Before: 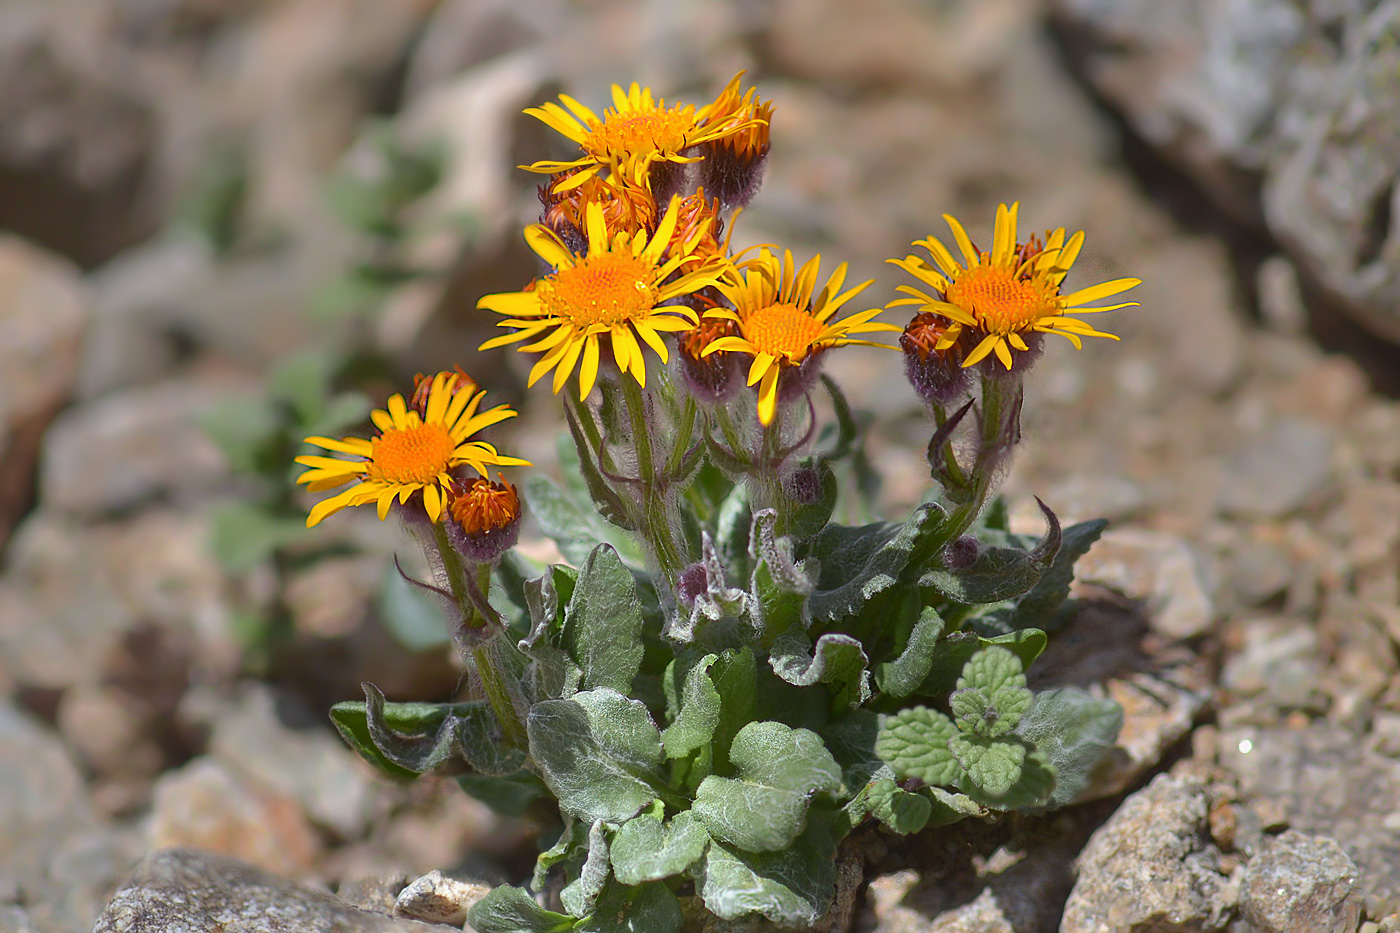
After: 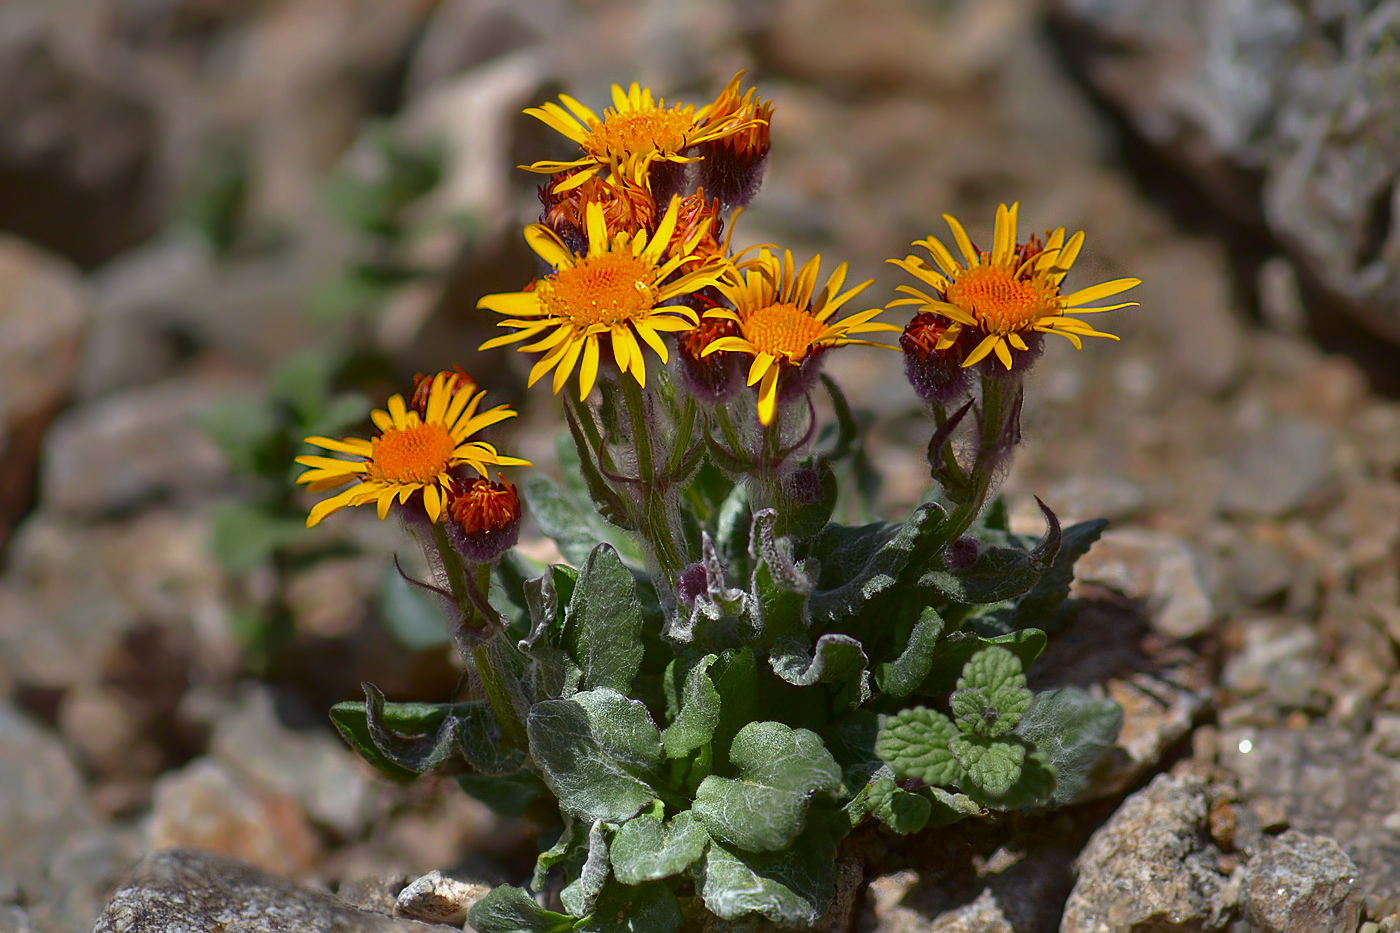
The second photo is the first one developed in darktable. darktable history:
contrast brightness saturation: brightness -0.203, saturation 0.079
